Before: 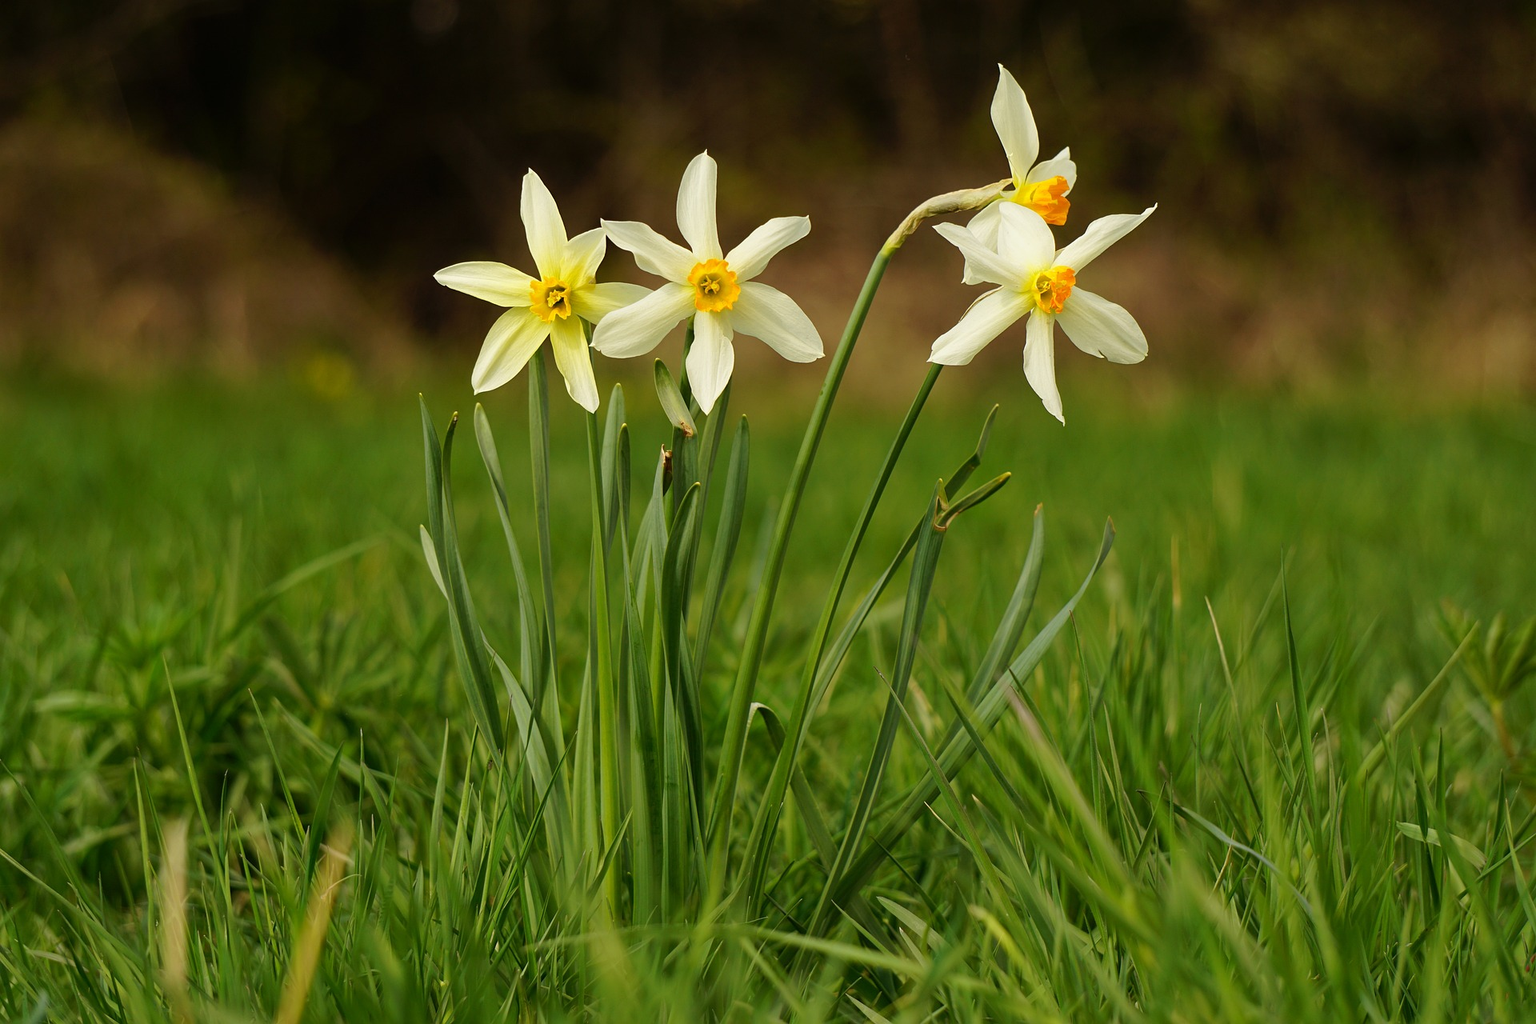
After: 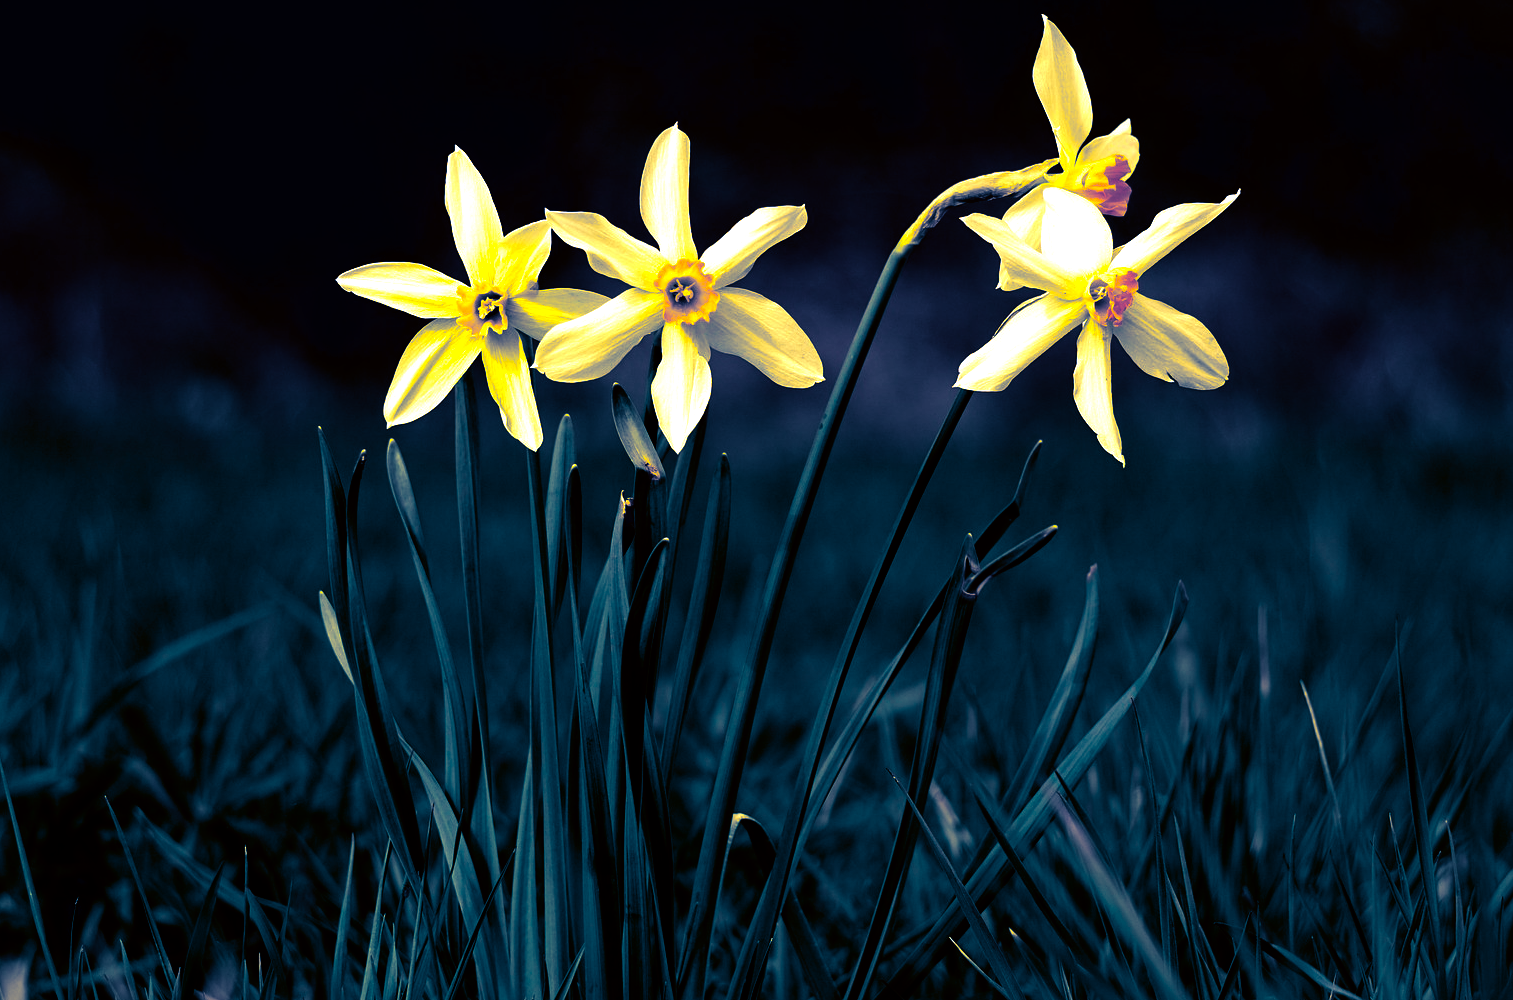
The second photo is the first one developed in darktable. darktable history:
color zones: curves: ch0 [(0, 0.5) (0.125, 0.4) (0.25, 0.5) (0.375, 0.4) (0.5, 0.4) (0.625, 0.6) (0.75, 0.6) (0.875, 0.5)]; ch1 [(0, 0.4) (0.125, 0.5) (0.25, 0.4) (0.375, 0.4) (0.5, 0.4) (0.625, 0.4) (0.75, 0.5) (0.875, 0.4)]; ch2 [(0, 0.6) (0.125, 0.5) (0.25, 0.5) (0.375, 0.6) (0.5, 0.6) (0.625, 0.5) (0.75, 0.5) (0.875, 0.5)]
color balance rgb: global offset › luminance -0.37%, perceptual saturation grading › highlights -17.77%, perceptual saturation grading › mid-tones 33.1%, perceptual saturation grading › shadows 50.52%, perceptual brilliance grading › highlights 20%, perceptual brilliance grading › mid-tones 20%, perceptual brilliance grading › shadows -20%, global vibrance 50%
contrast brightness saturation: brightness -0.25, saturation 0.2
split-toning: shadows › hue 226.8°, shadows › saturation 1, highlights › saturation 0, balance -61.41
crop and rotate: left 10.77%, top 5.1%, right 10.41%, bottom 16.76%
color correction: highlights a* 10.12, highlights b* 39.04, shadows a* 14.62, shadows b* 3.37
